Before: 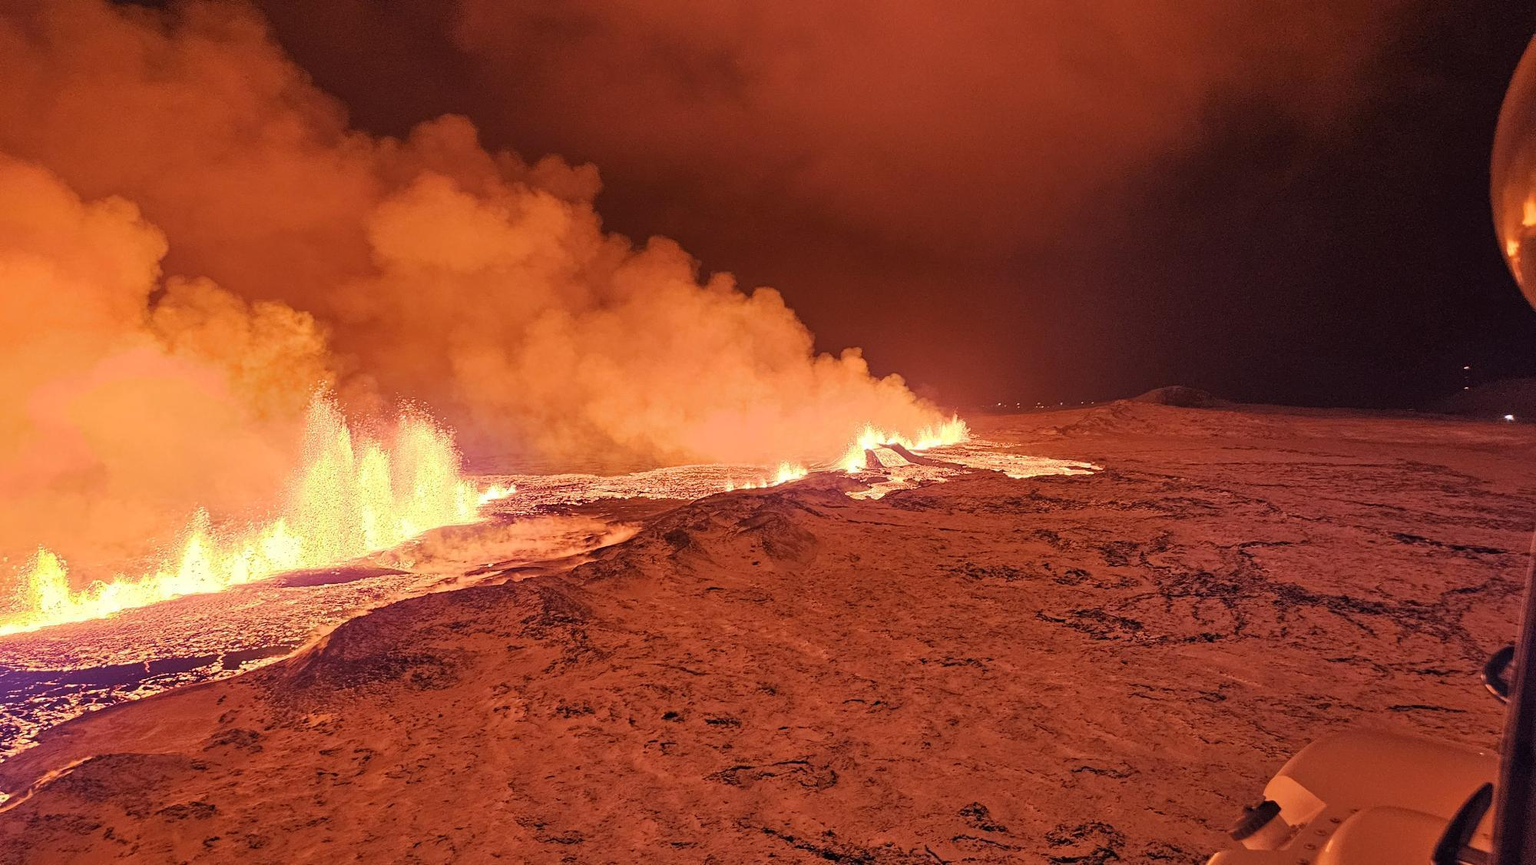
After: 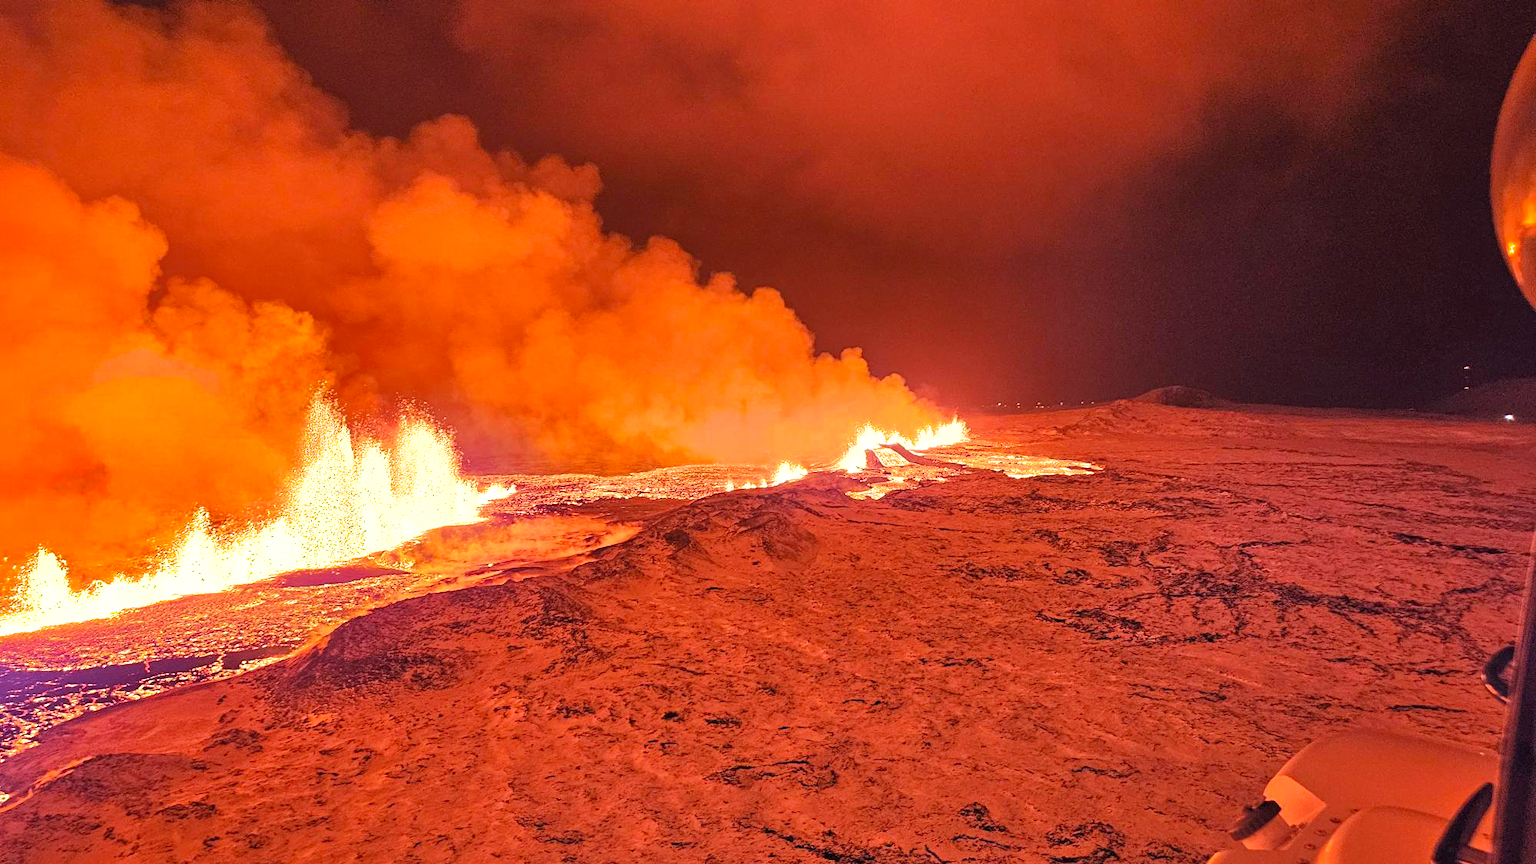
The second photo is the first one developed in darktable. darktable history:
exposure: black level correction 0, exposure 0.6 EV, compensate exposure bias true, compensate highlight preservation false
shadows and highlights: shadows 25, highlights -70
